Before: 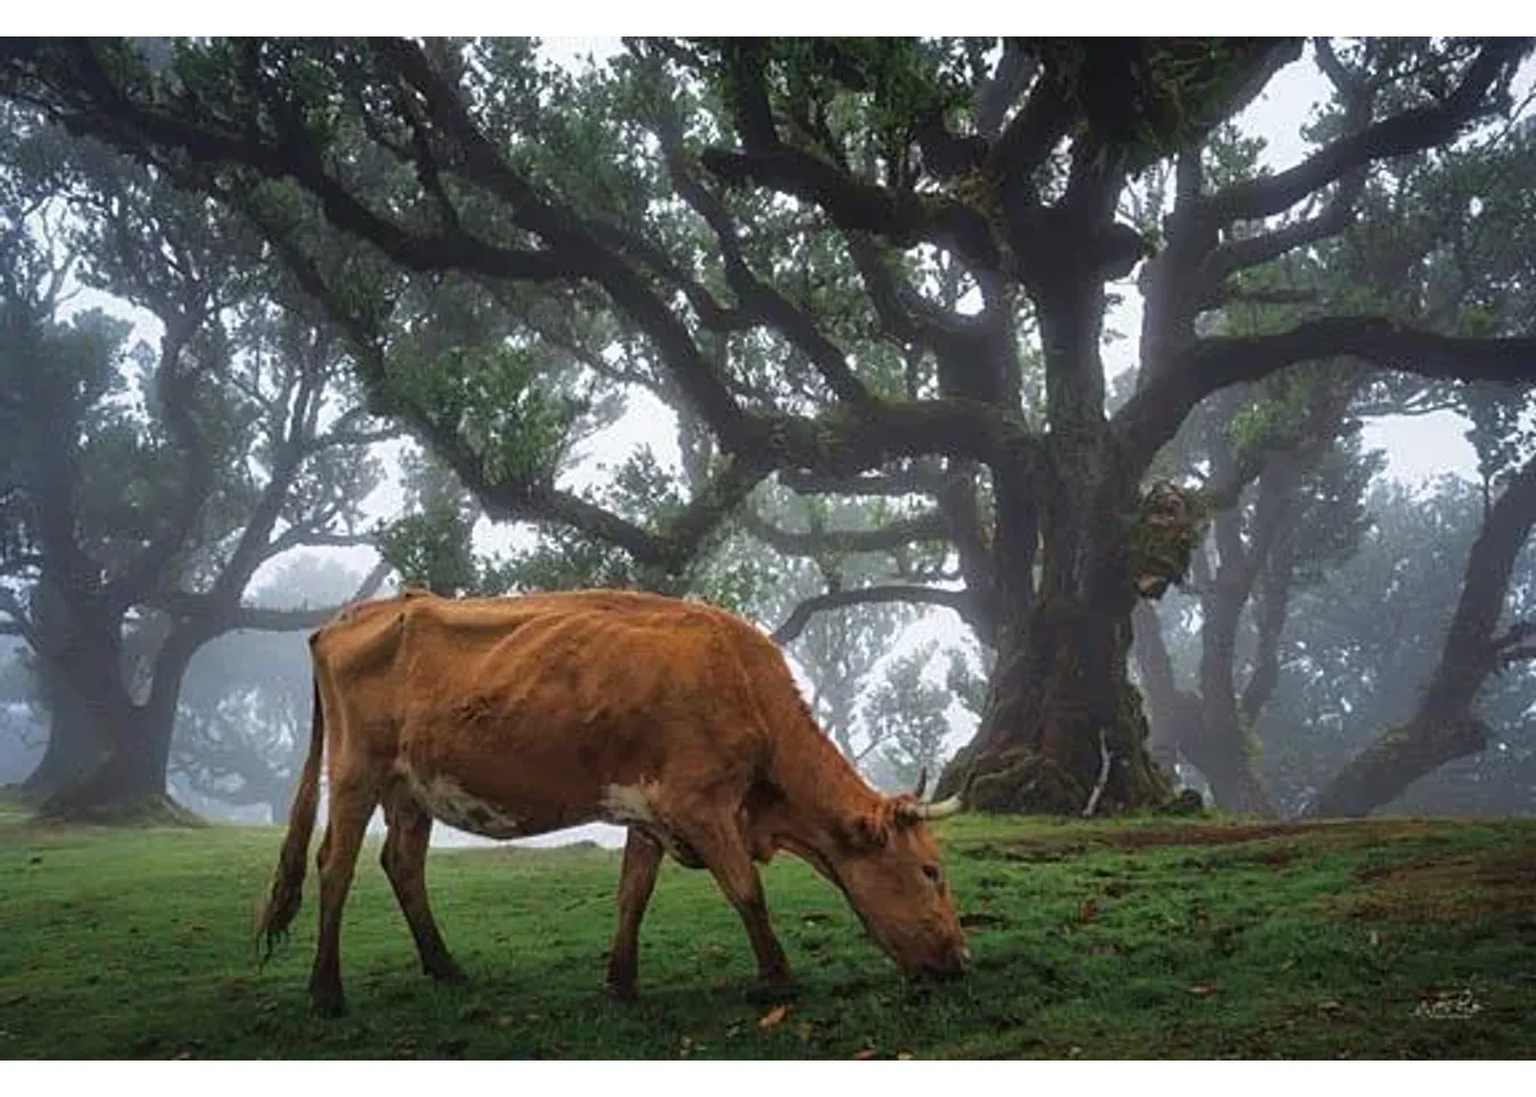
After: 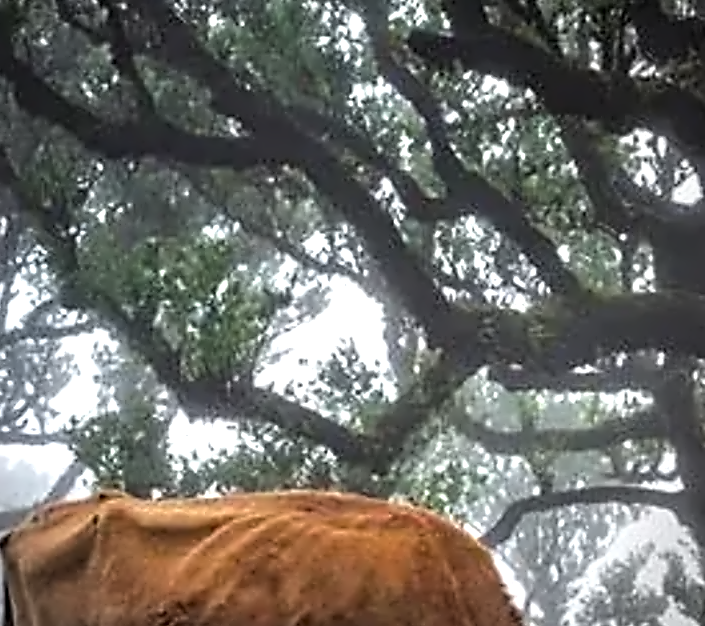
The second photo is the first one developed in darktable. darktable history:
vignetting: center (-0.15, 0.013)
crop: left 20.248%, top 10.86%, right 35.675%, bottom 34.321%
exposure: black level correction 0, exposure 0.5 EV, compensate highlight preservation false
contrast equalizer: octaves 7, y [[0.5, 0.542, 0.583, 0.625, 0.667, 0.708], [0.5 ×6], [0.5 ×6], [0, 0.033, 0.067, 0.1, 0.133, 0.167], [0, 0.05, 0.1, 0.15, 0.2, 0.25]]
